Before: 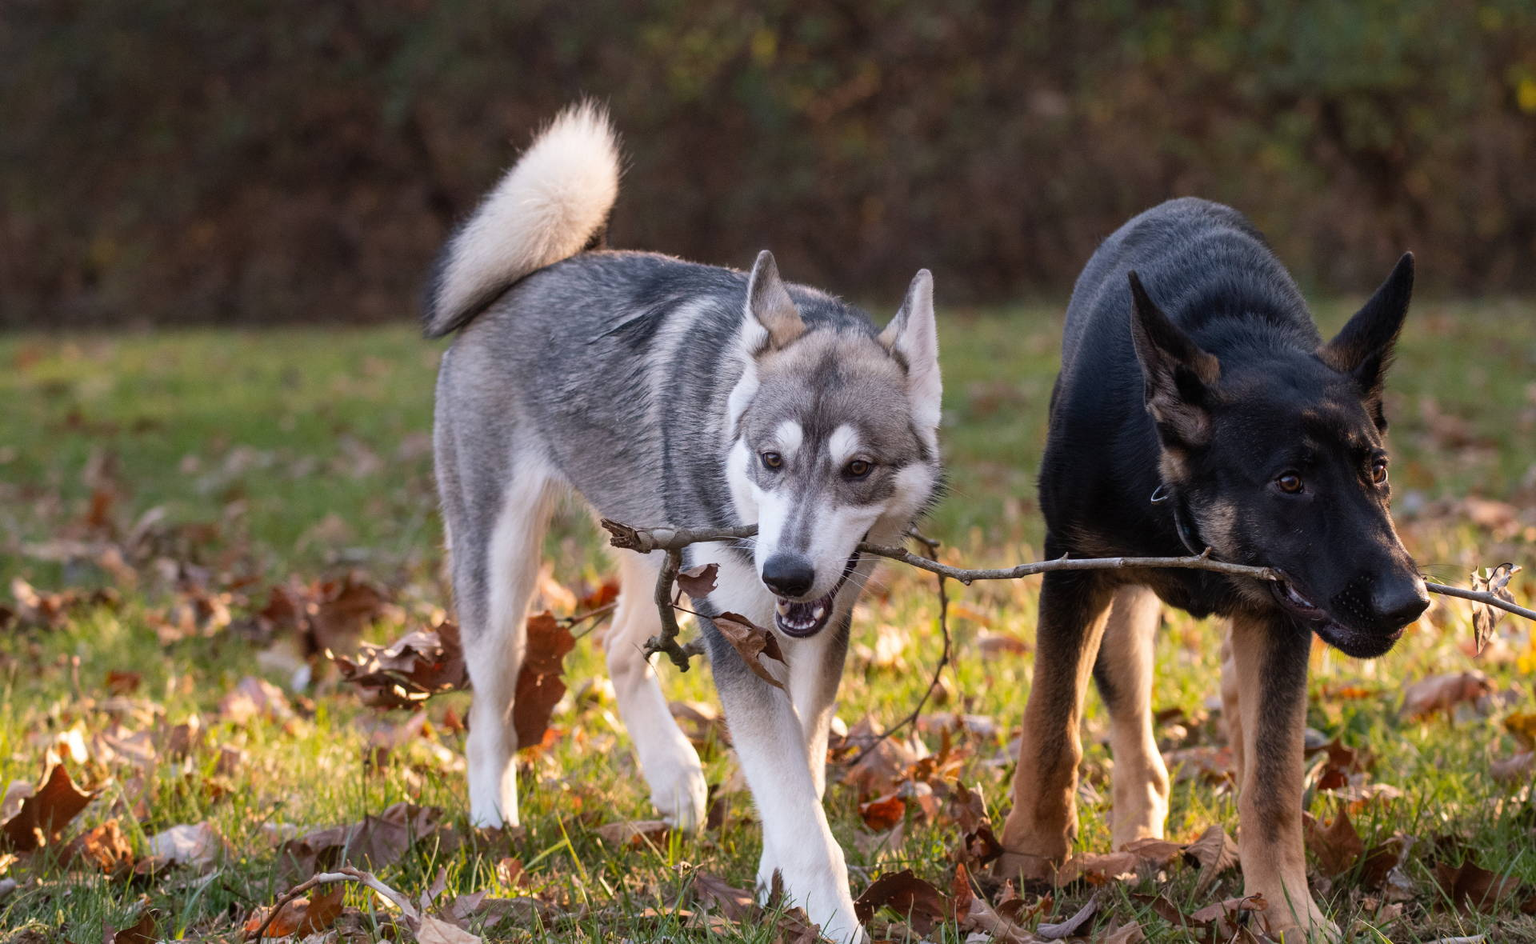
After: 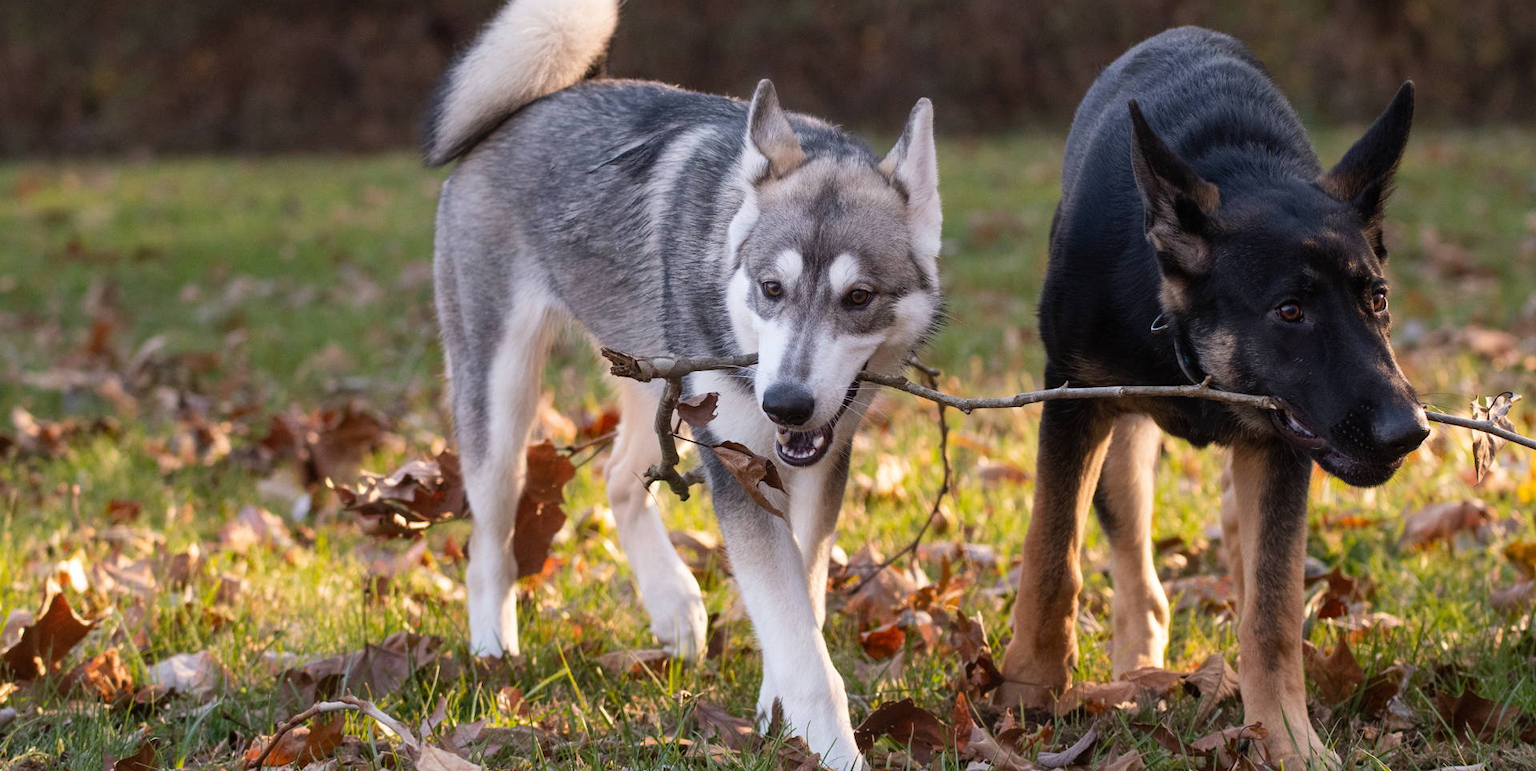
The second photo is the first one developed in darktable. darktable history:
crop and rotate: top 18.294%
